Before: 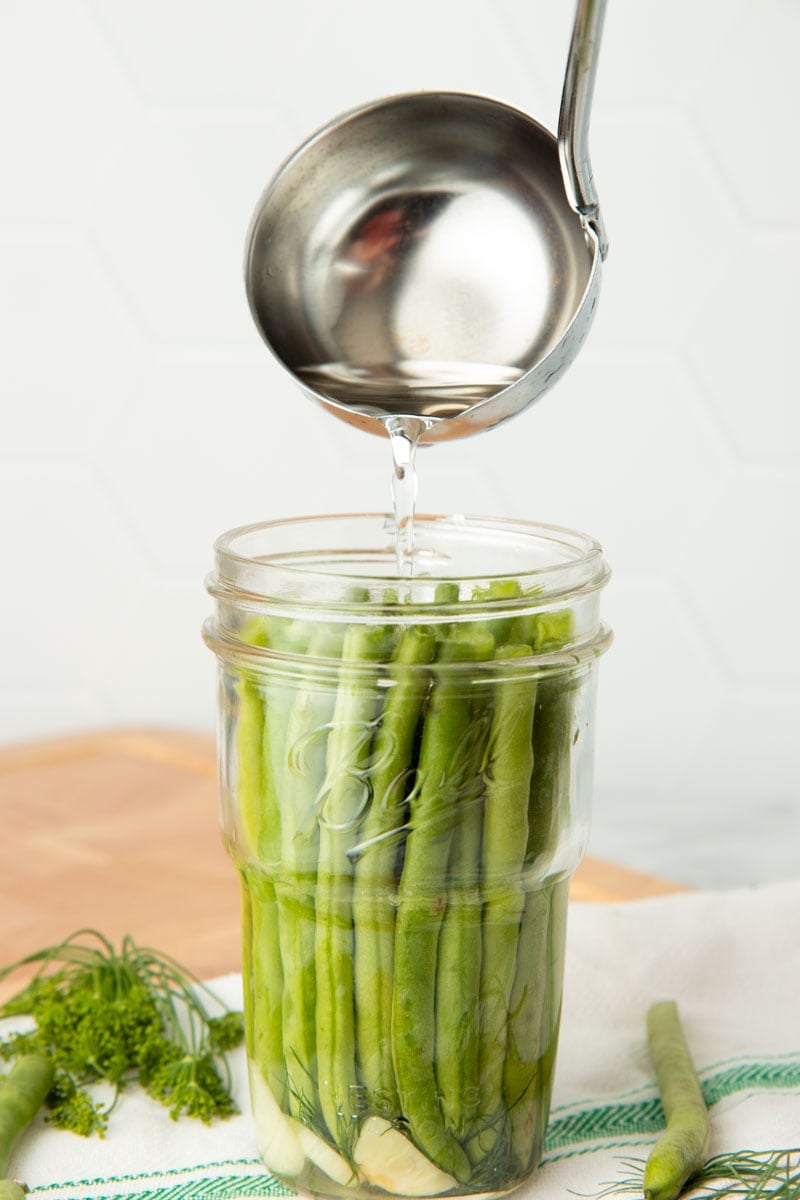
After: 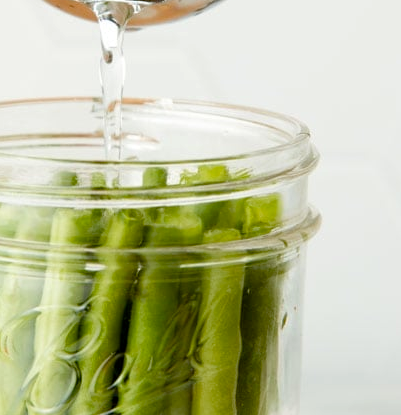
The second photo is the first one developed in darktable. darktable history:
crop: left 36.607%, top 34.735%, right 13.146%, bottom 30.611%
color balance rgb: perceptual saturation grading › global saturation 20%, perceptual saturation grading › highlights -25%, perceptual saturation grading › shadows 25%
haze removal: compatibility mode true, adaptive false
